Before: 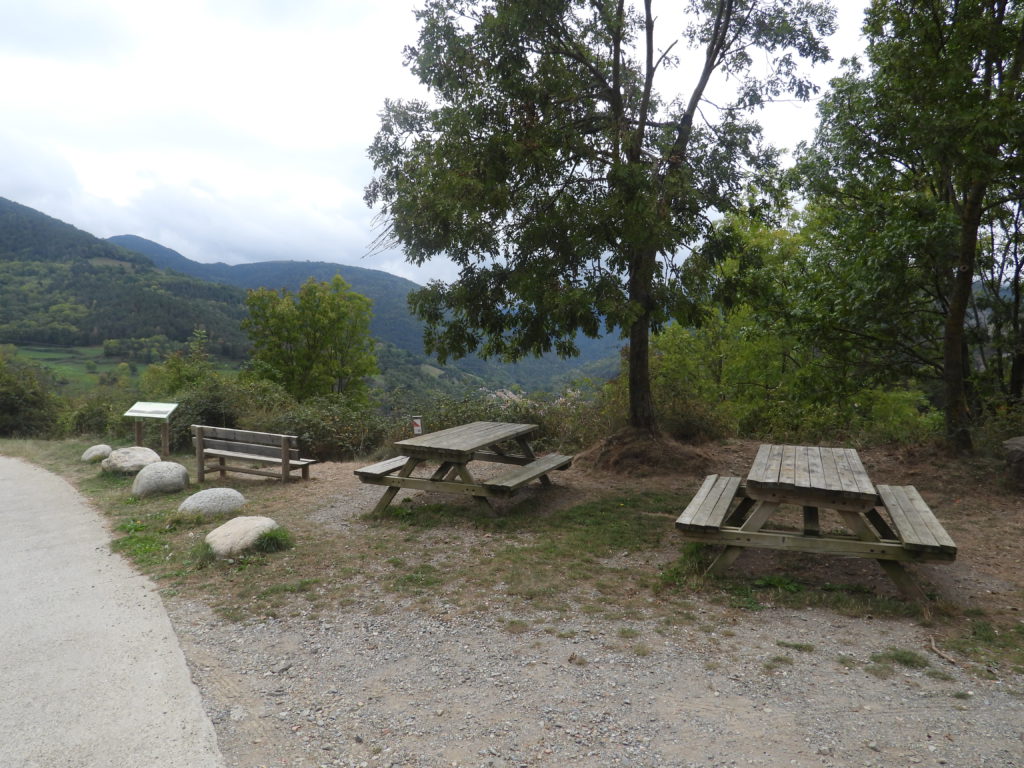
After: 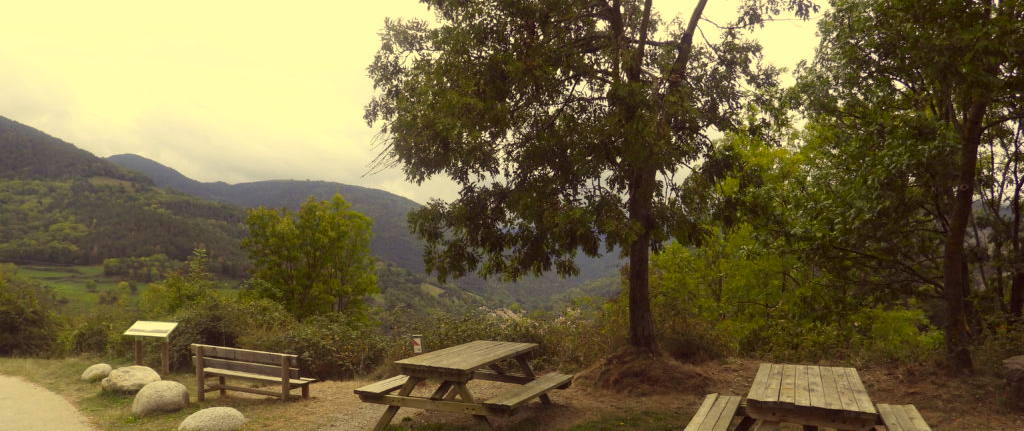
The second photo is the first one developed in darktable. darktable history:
color correction: highlights a* -0.482, highlights b* 40, shadows a* 9.8, shadows b* -0.161
crop and rotate: top 10.605%, bottom 33.274%
